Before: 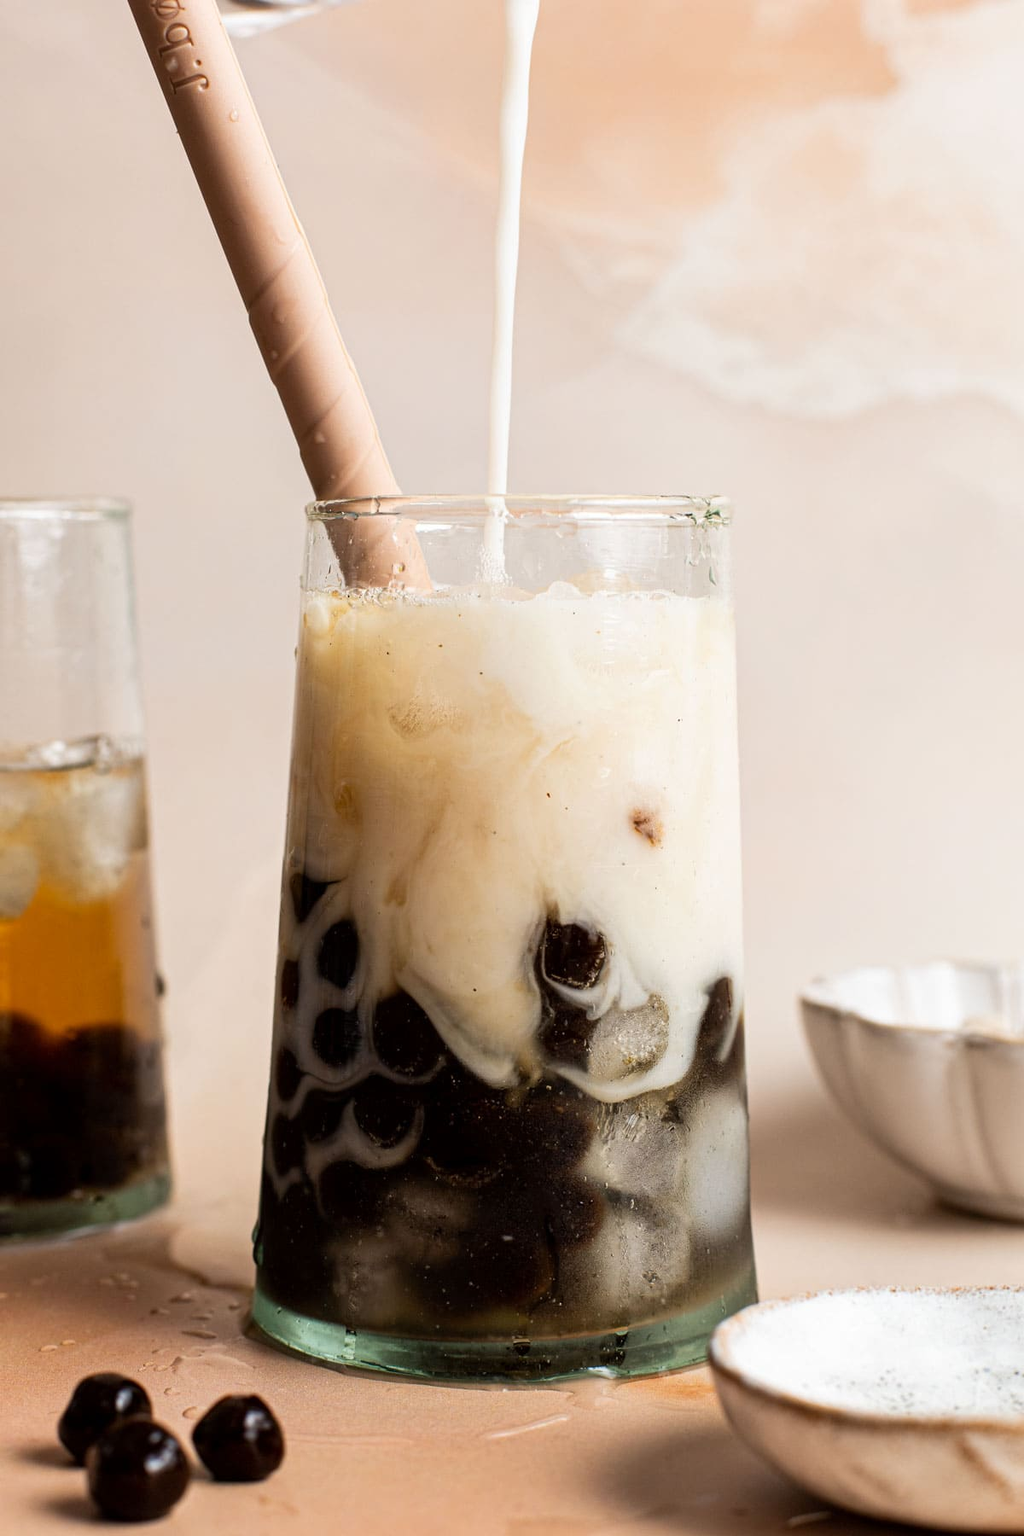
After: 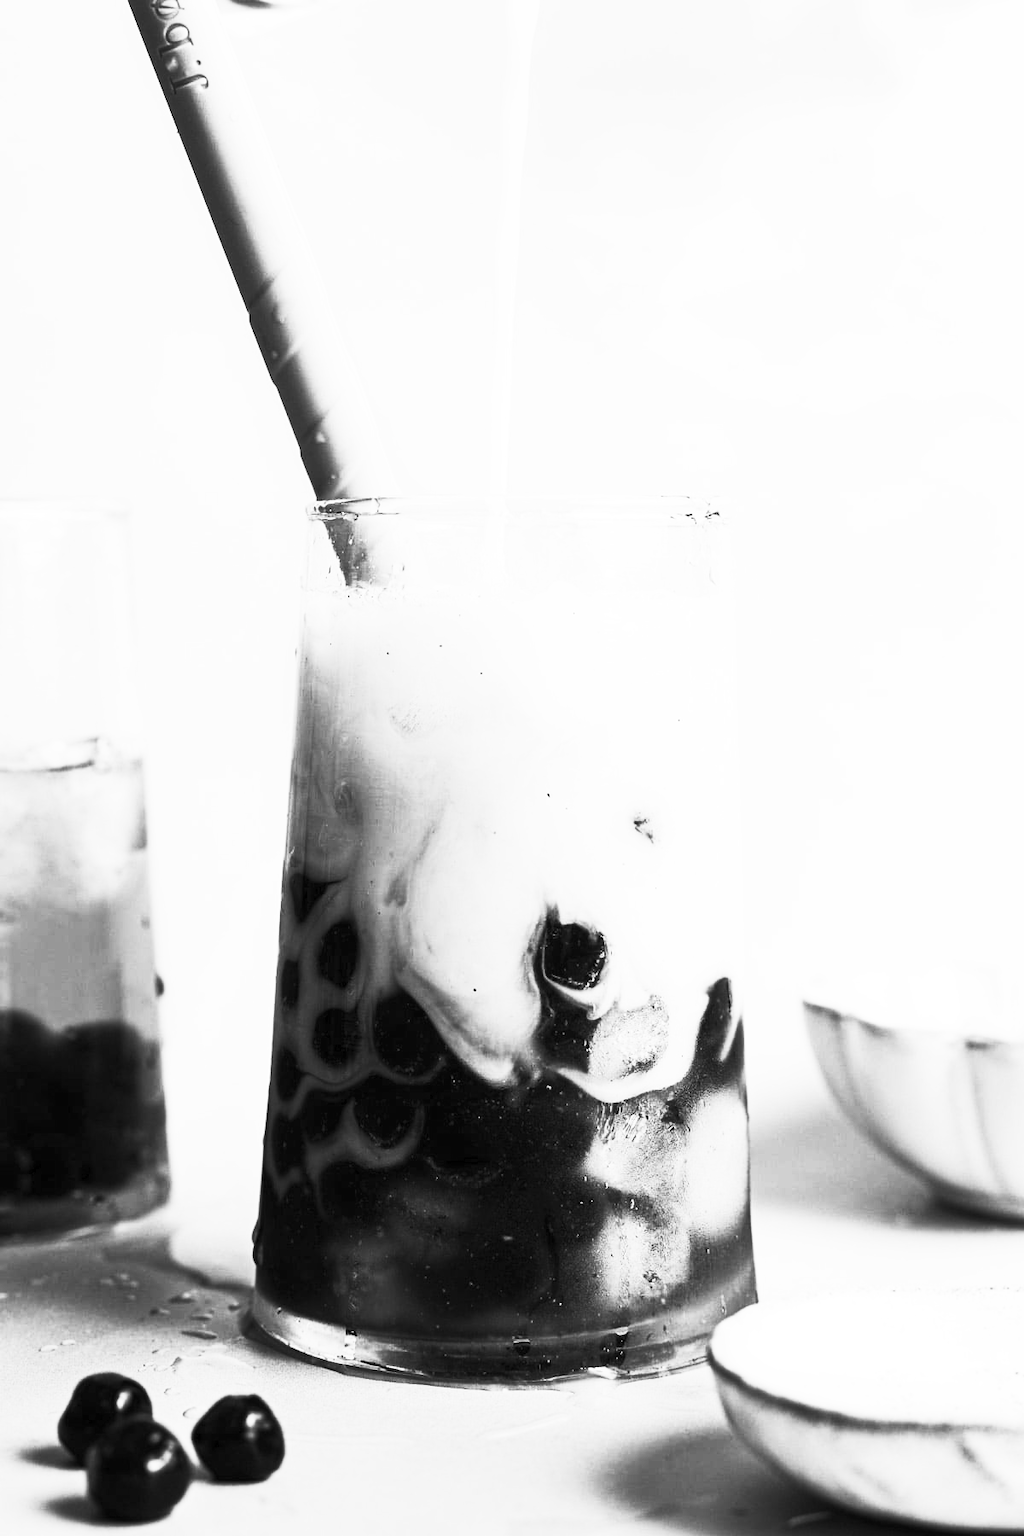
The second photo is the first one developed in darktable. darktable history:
contrast brightness saturation: contrast 0.83, brightness 0.59, saturation 0.59
monochrome: on, module defaults
